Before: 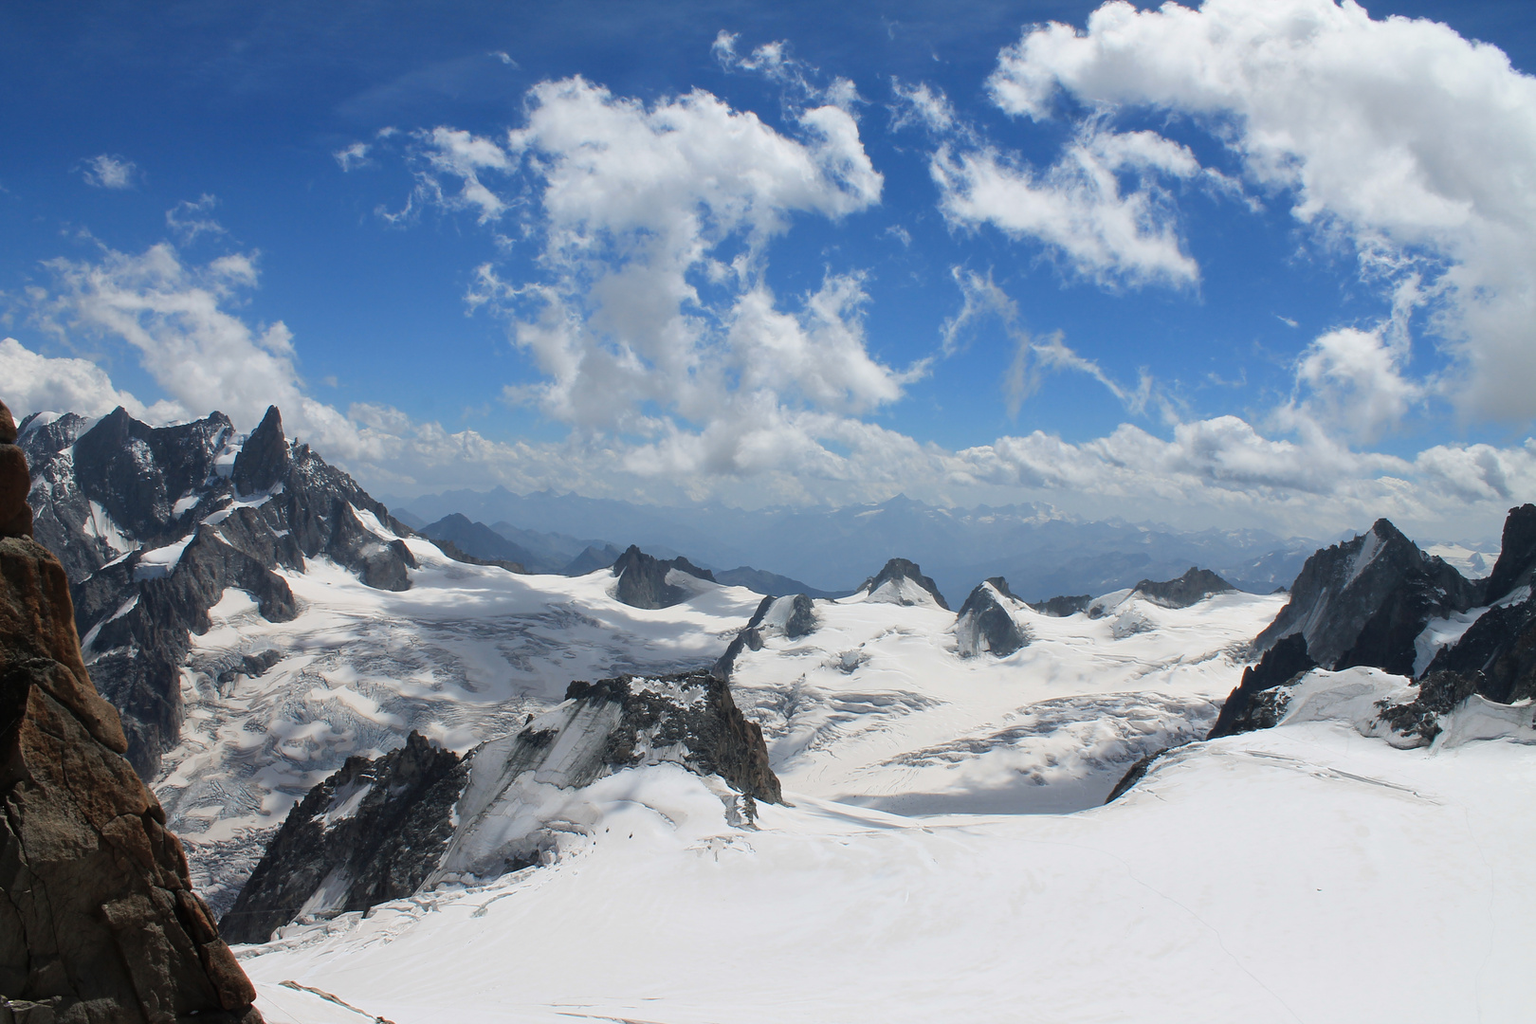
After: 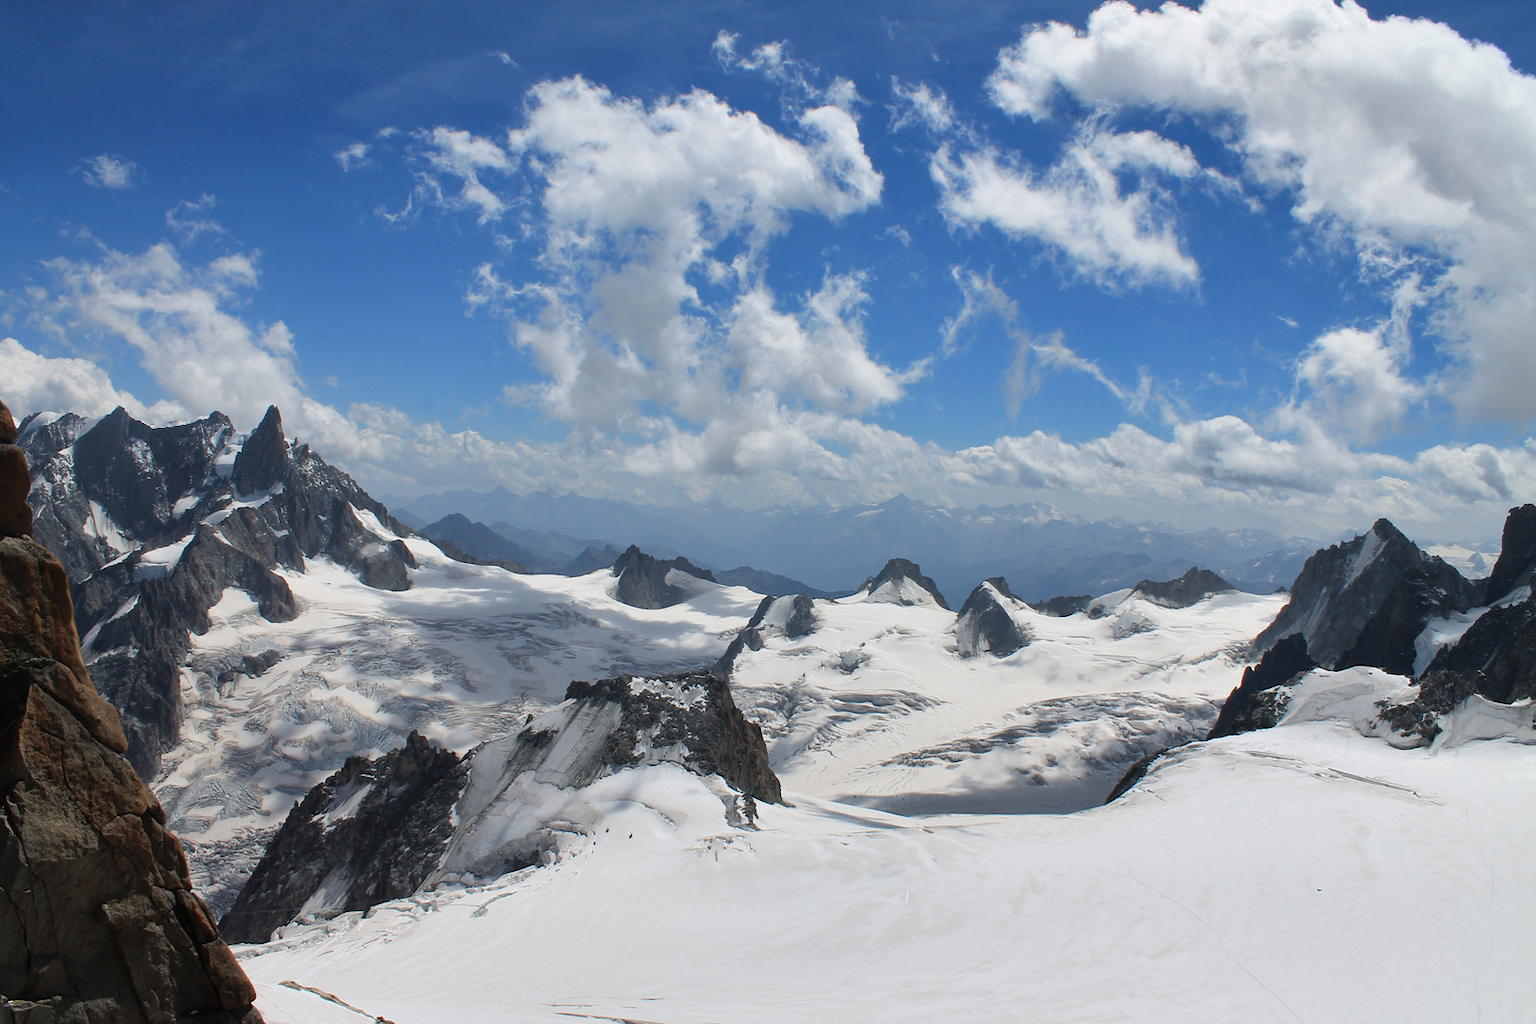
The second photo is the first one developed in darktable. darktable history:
shadows and highlights: shadows 12.41, white point adjustment 1.14, soften with gaussian
